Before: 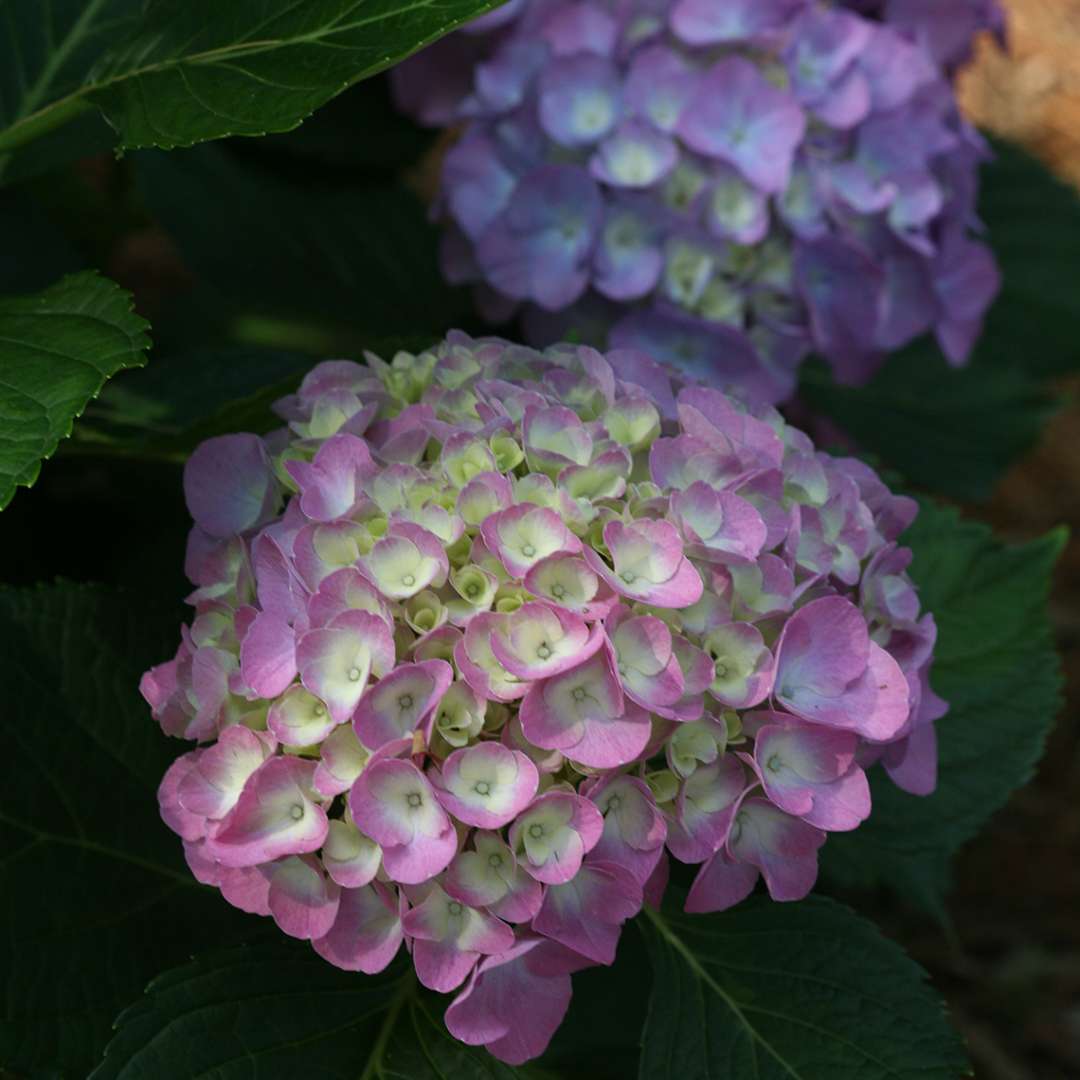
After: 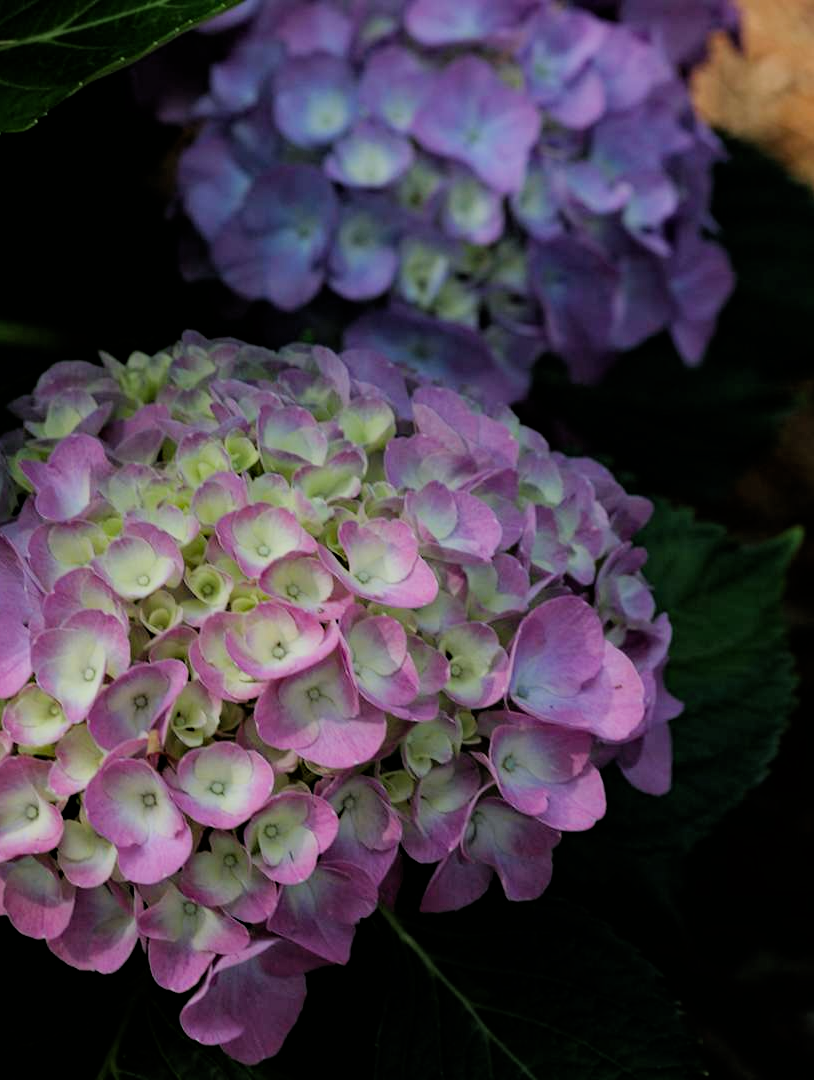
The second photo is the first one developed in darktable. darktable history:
filmic rgb: black relative exposure -5 EV, hardness 2.88, contrast 1.1
crop and rotate: left 24.6%
haze removal: on, module defaults
